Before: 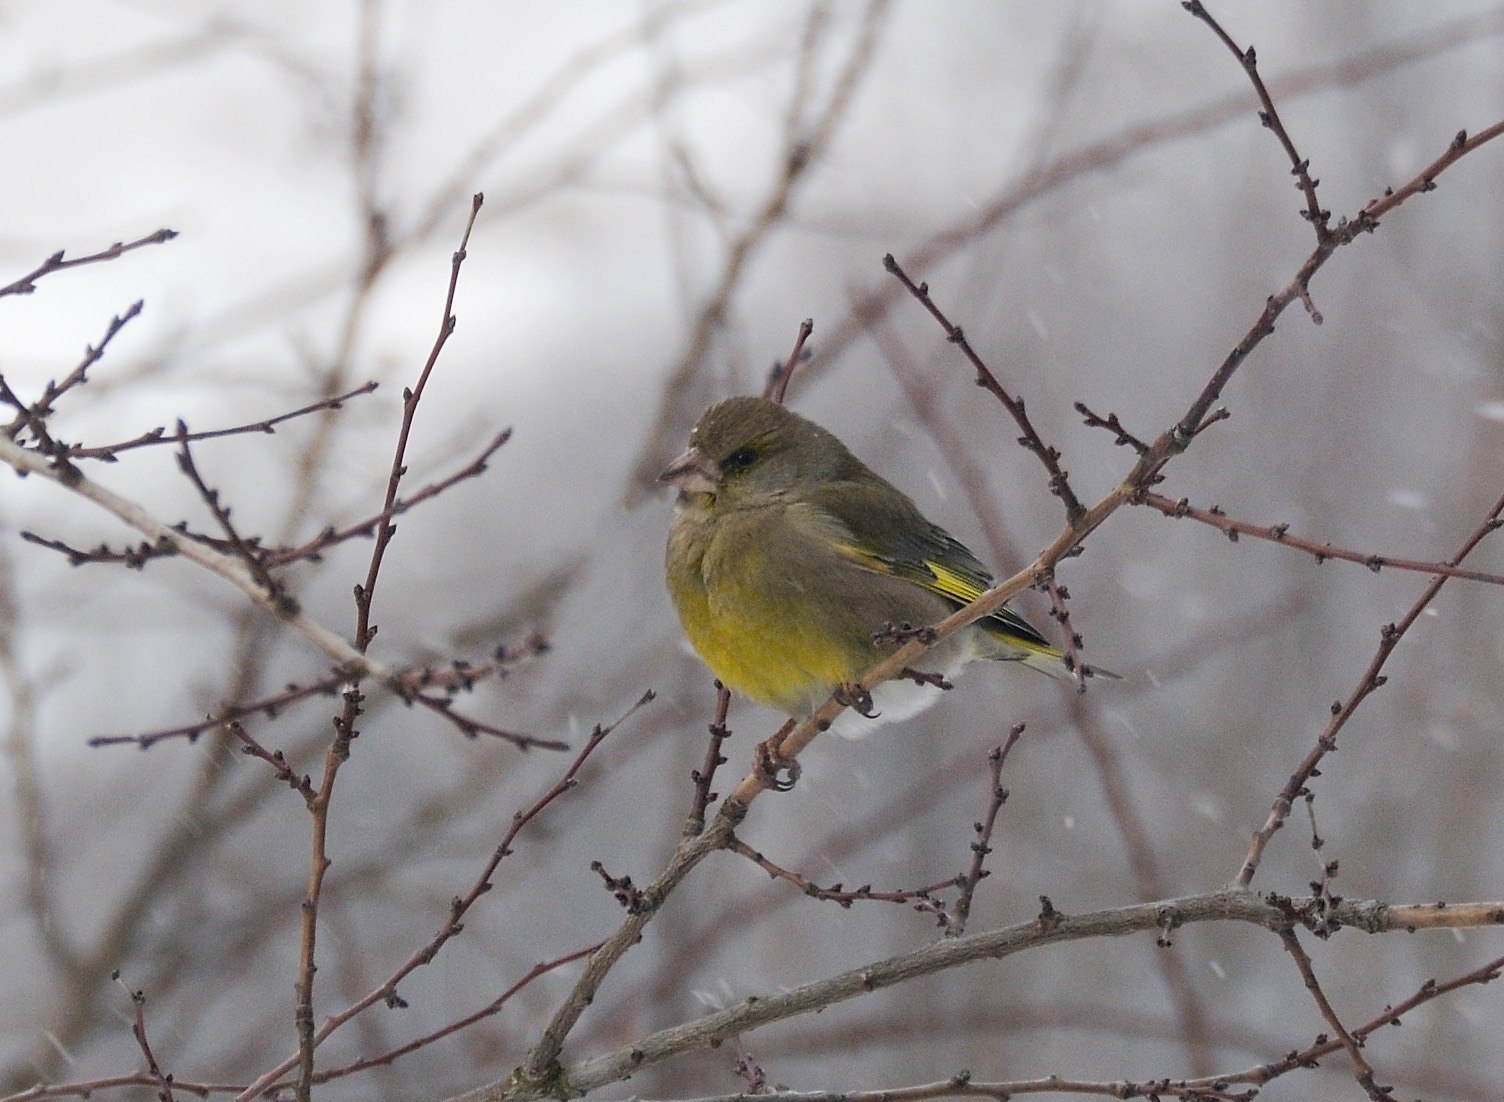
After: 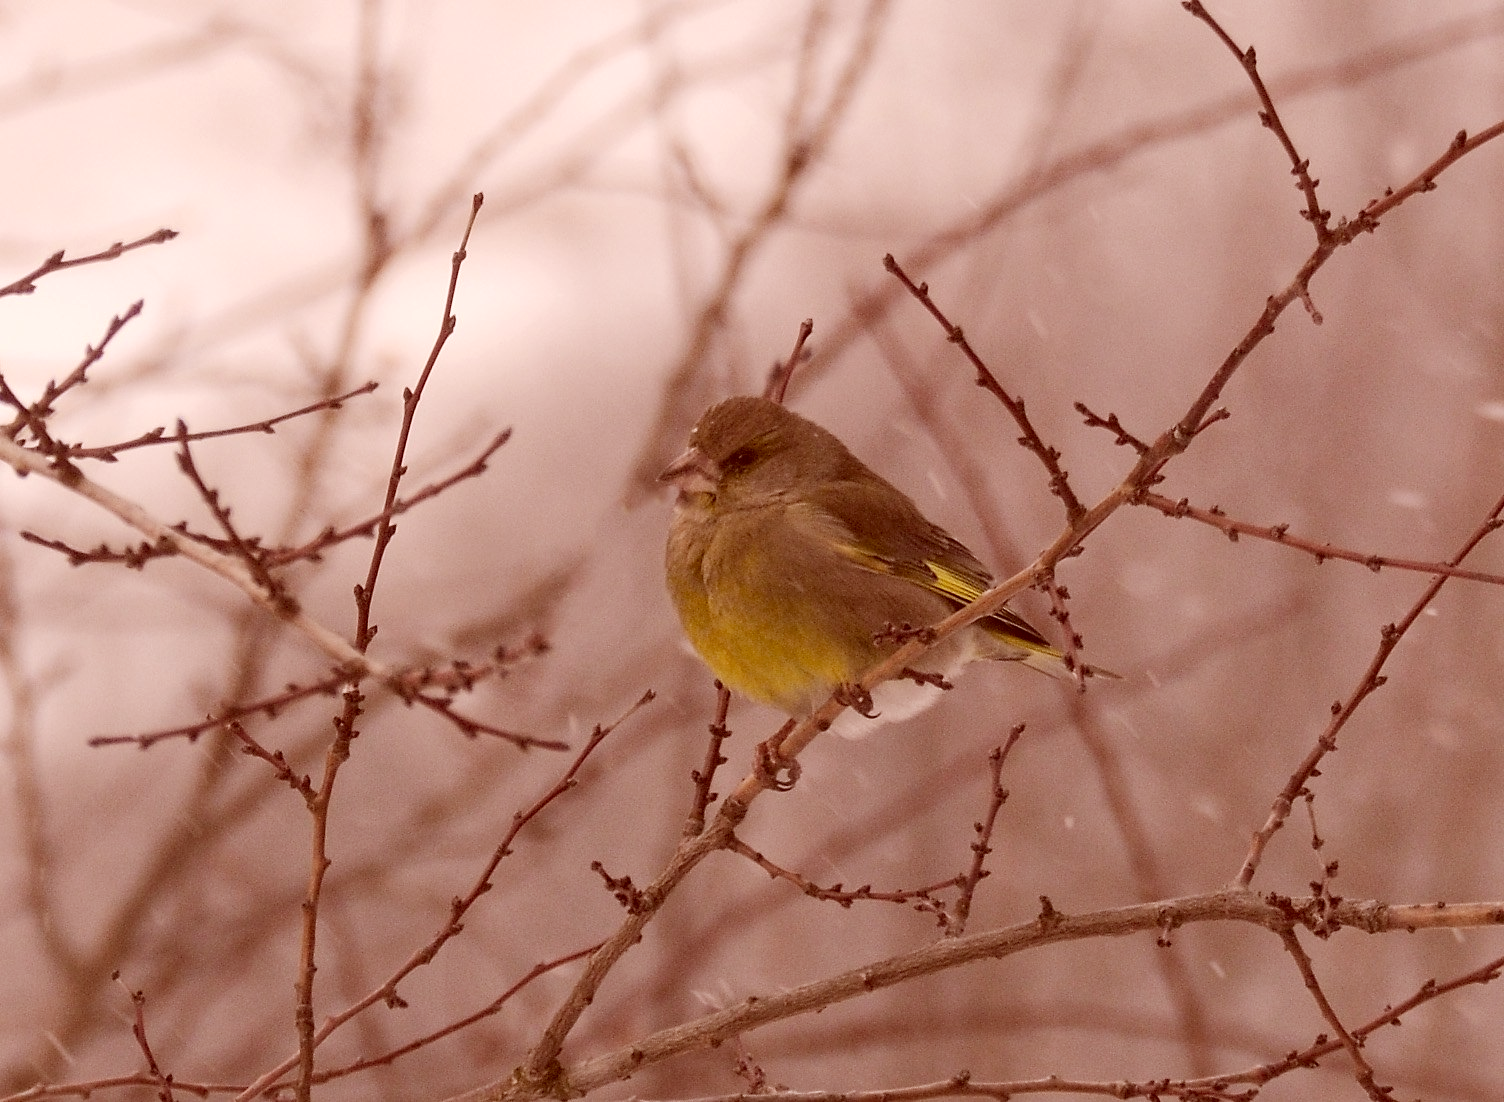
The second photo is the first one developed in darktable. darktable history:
color correction: highlights a* 9.4, highlights b* 8.8, shadows a* 39.25, shadows b* 39.48, saturation 0.777
